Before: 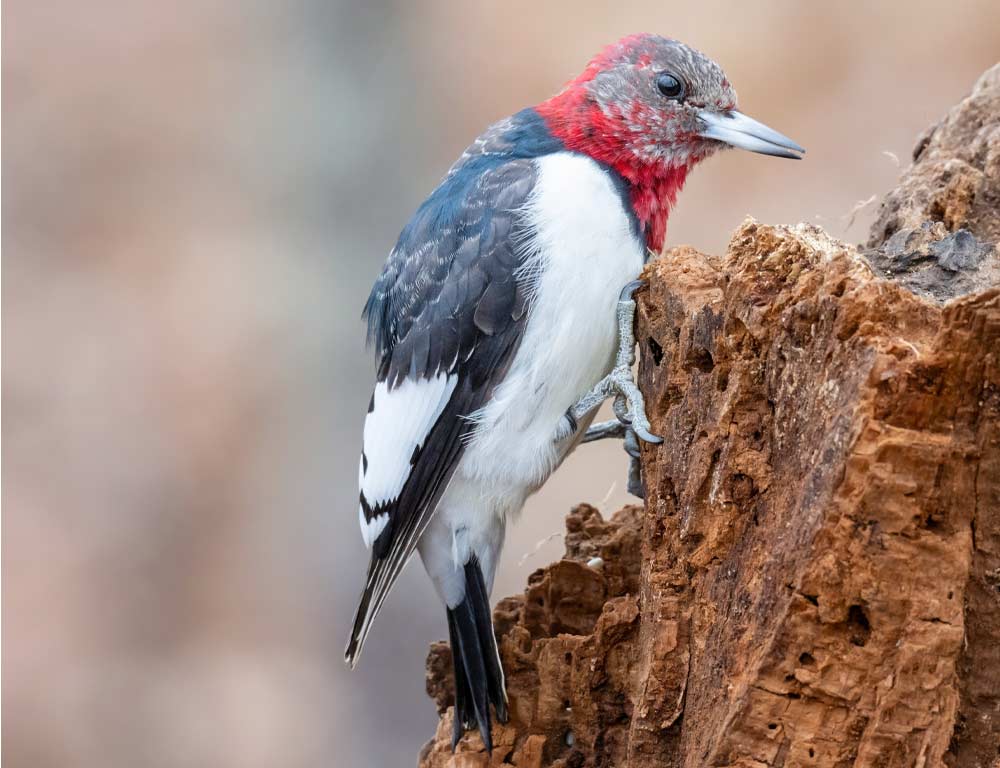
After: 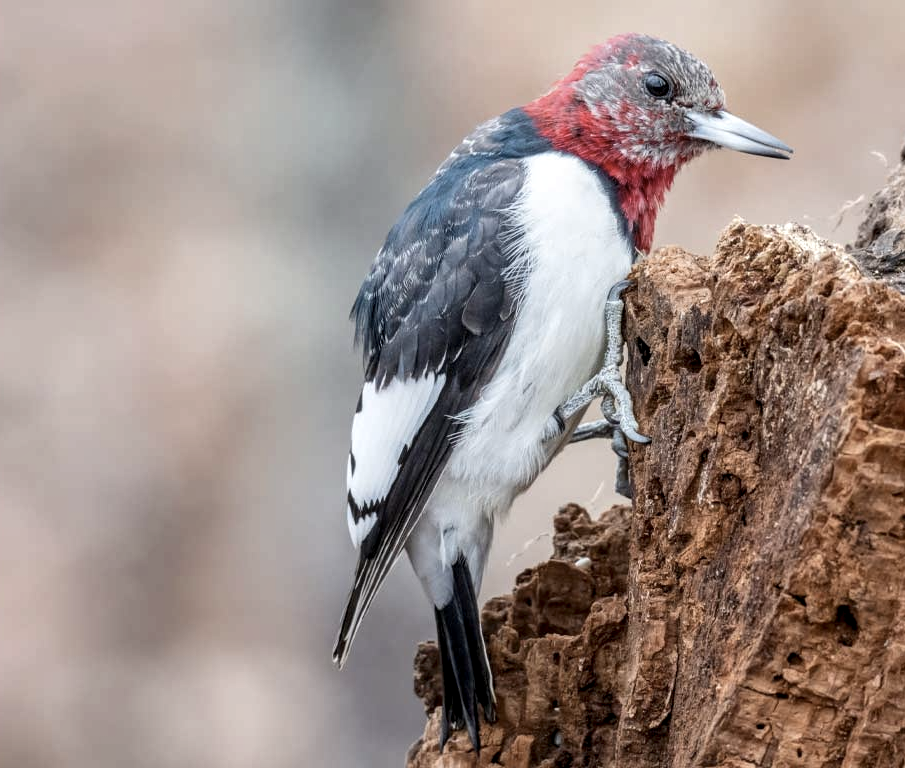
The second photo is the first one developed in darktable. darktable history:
crop and rotate: left 1.29%, right 8.168%
local contrast: detail 130%
contrast brightness saturation: contrast 0.096, saturation -0.284
